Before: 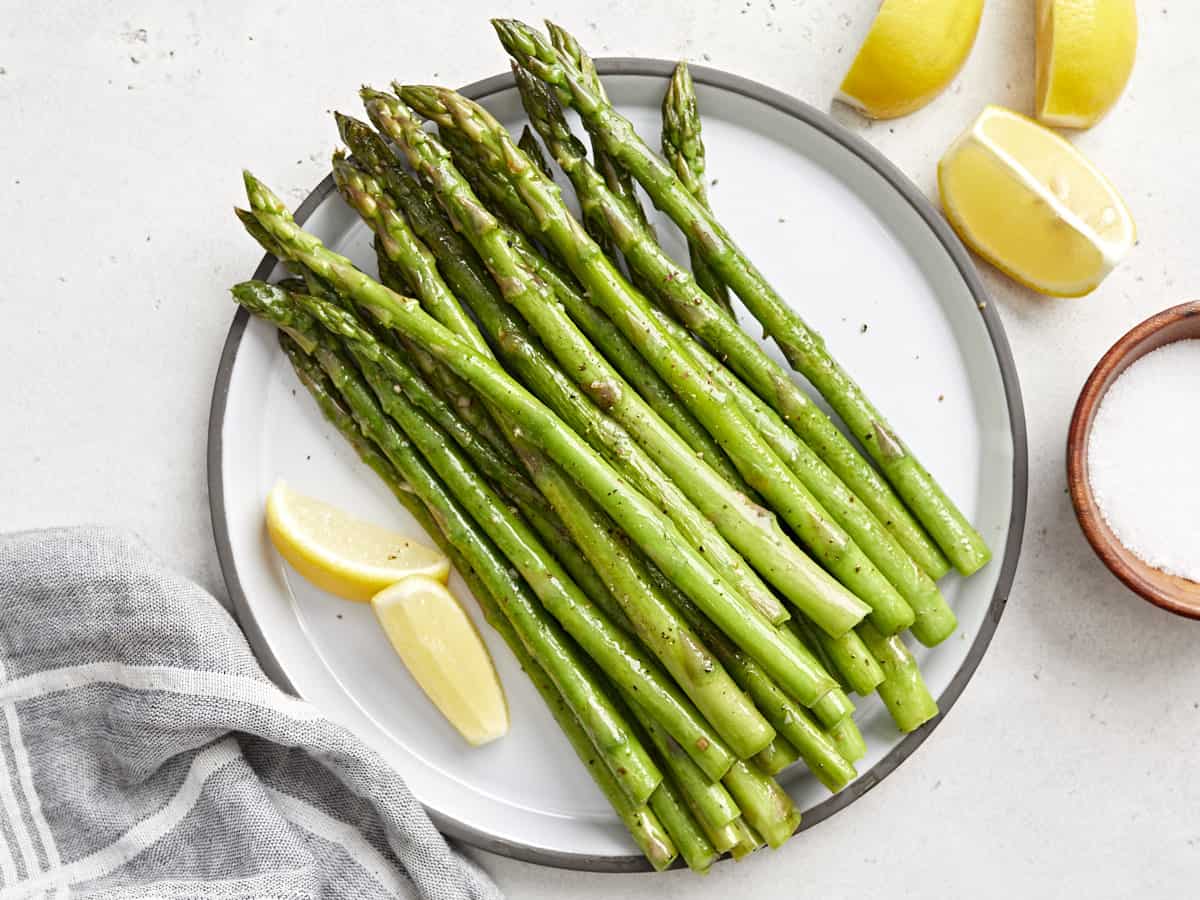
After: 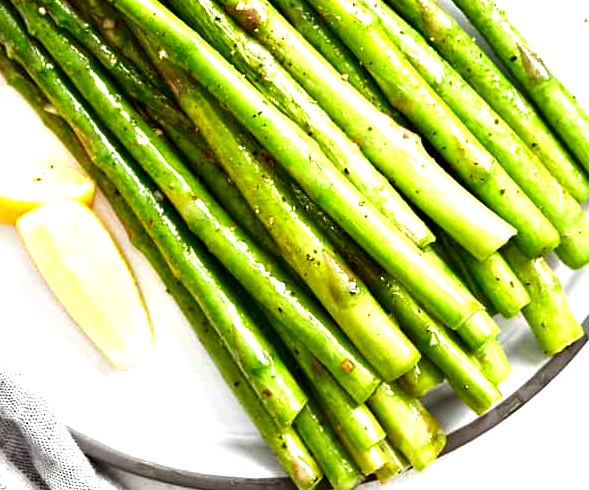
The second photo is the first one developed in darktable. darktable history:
contrast brightness saturation: brightness -0.207, saturation 0.079
crop: left 29.654%, top 42.022%, right 21.206%, bottom 3.492%
exposure: exposure 1.001 EV, compensate highlight preservation false
